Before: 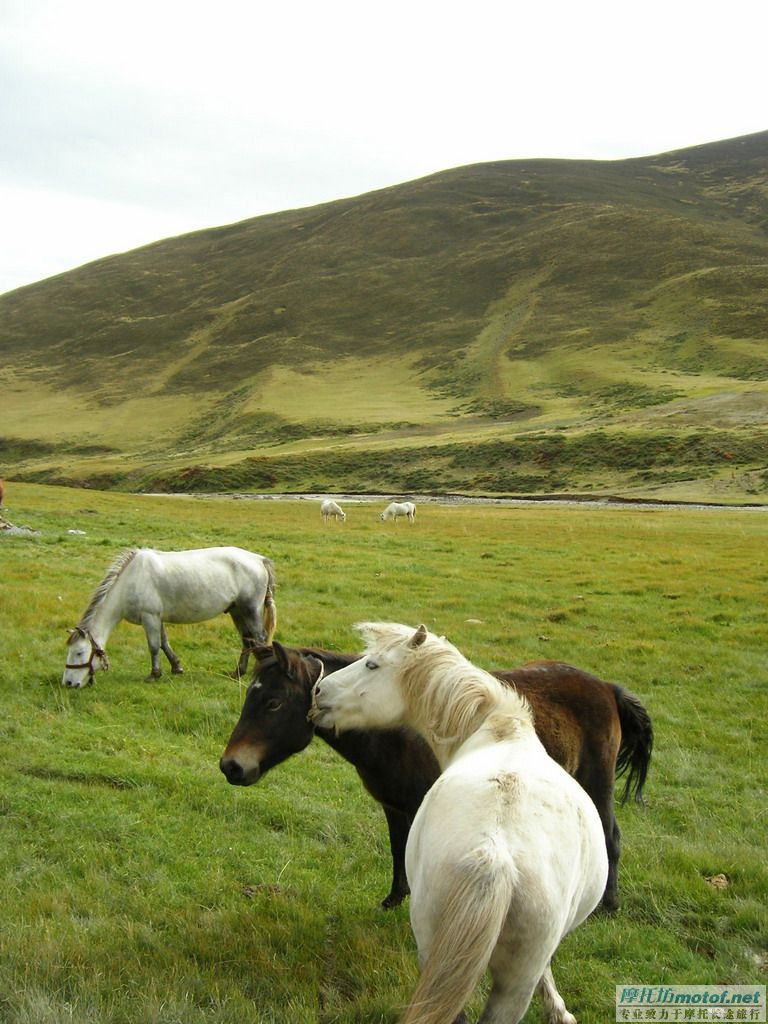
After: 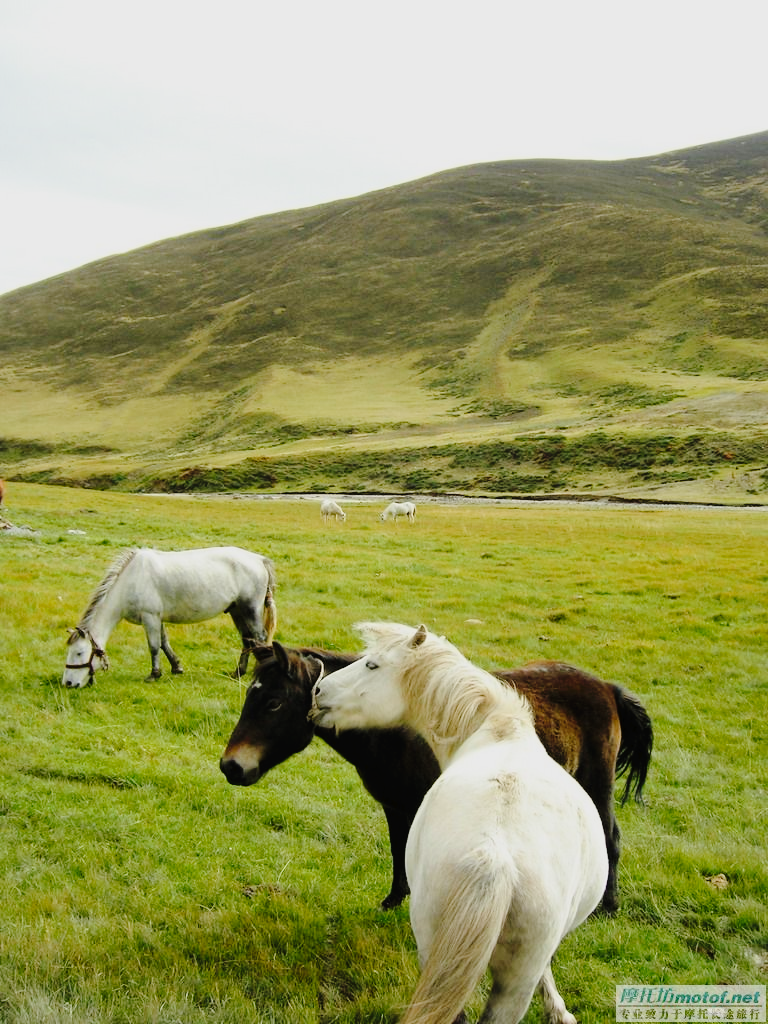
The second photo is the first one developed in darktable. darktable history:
filmic rgb: hardness 4.17
tone curve: curves: ch0 [(0, 0) (0.003, 0.015) (0.011, 0.019) (0.025, 0.027) (0.044, 0.041) (0.069, 0.055) (0.1, 0.079) (0.136, 0.099) (0.177, 0.149) (0.224, 0.216) (0.277, 0.292) (0.335, 0.383) (0.399, 0.474) (0.468, 0.556) (0.543, 0.632) (0.623, 0.711) (0.709, 0.789) (0.801, 0.871) (0.898, 0.944) (1, 1)], preserve colors none
